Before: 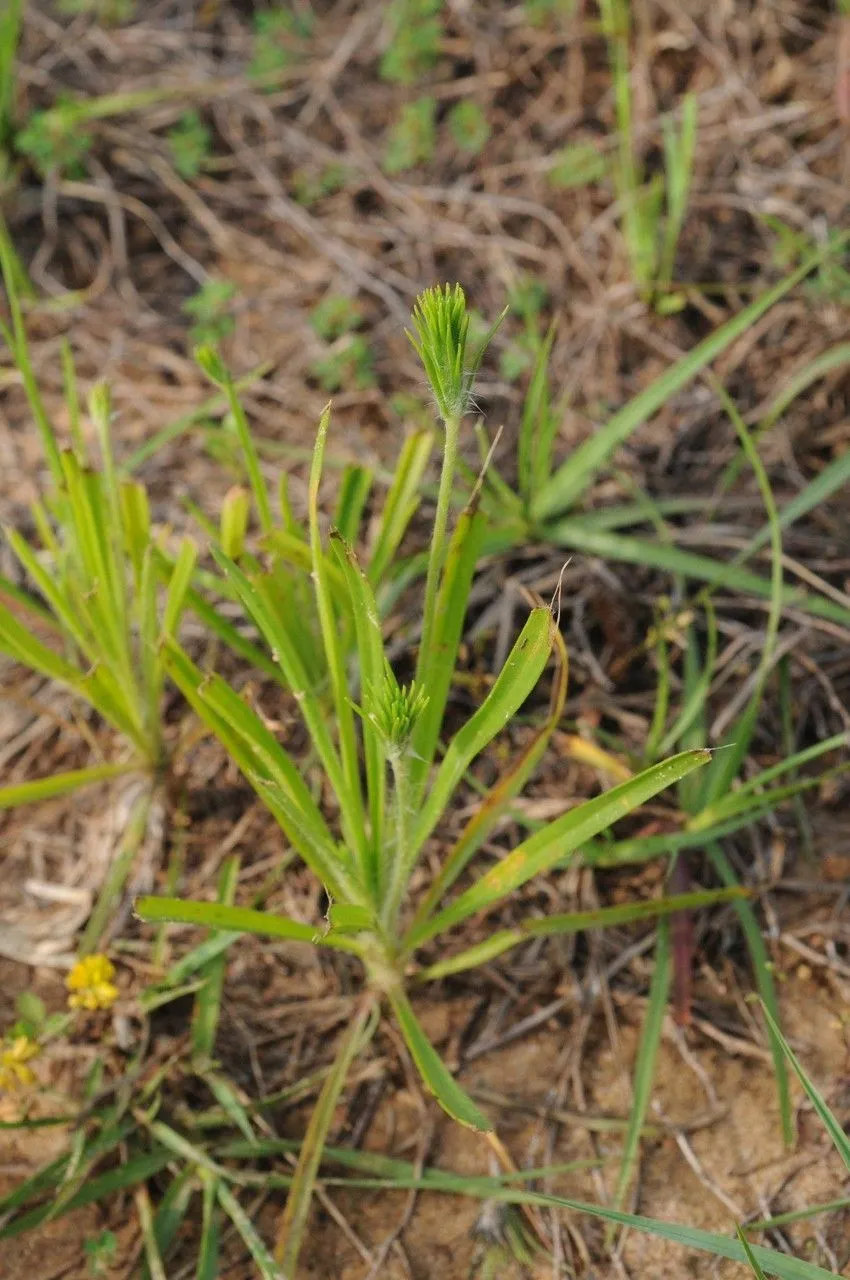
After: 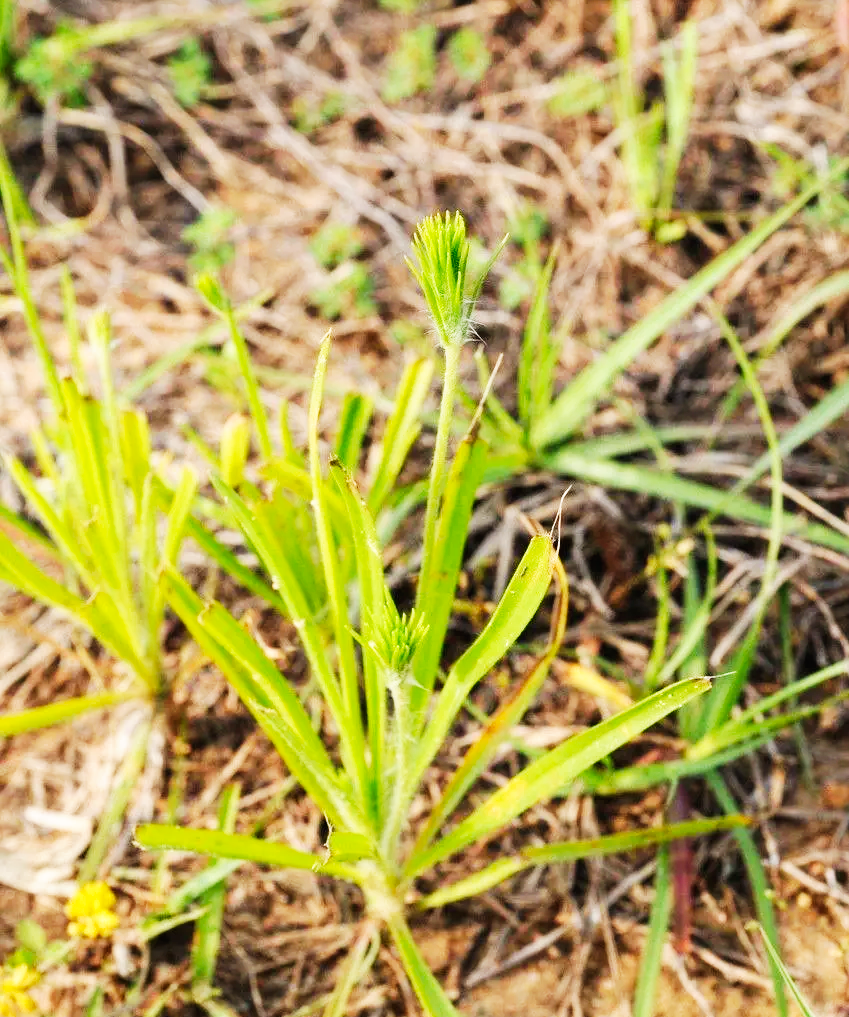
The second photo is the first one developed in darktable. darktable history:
crop and rotate: top 5.659%, bottom 14.853%
base curve: curves: ch0 [(0, 0) (0.007, 0.004) (0.027, 0.03) (0.046, 0.07) (0.207, 0.54) (0.442, 0.872) (0.673, 0.972) (1, 1)], preserve colors none
